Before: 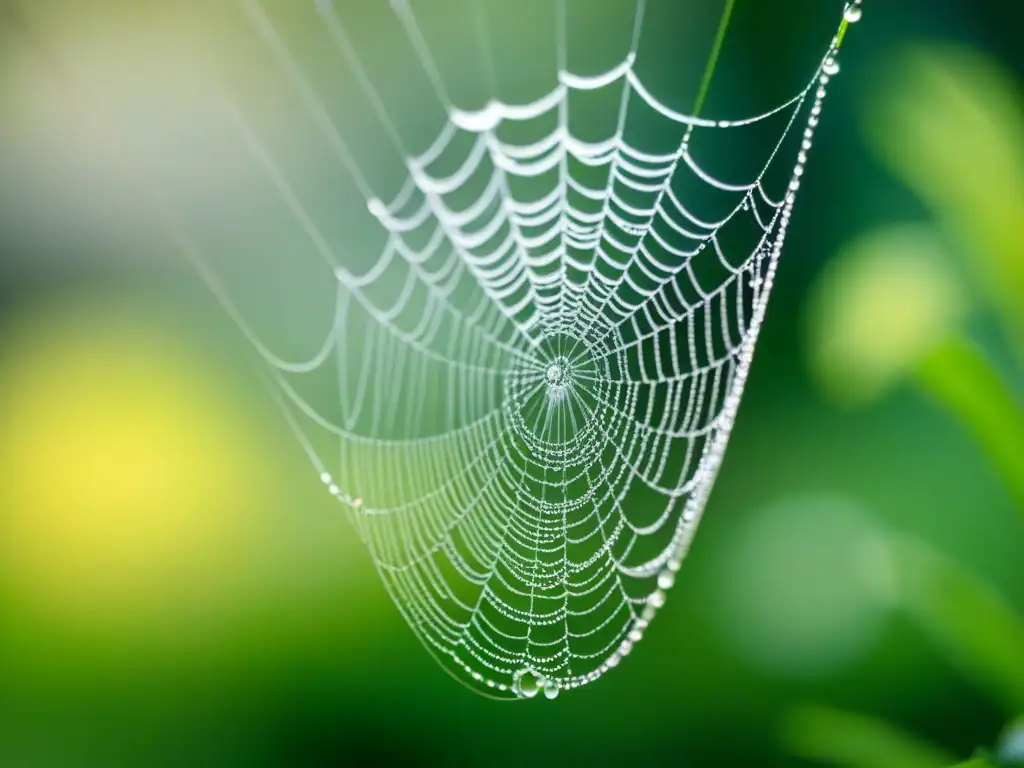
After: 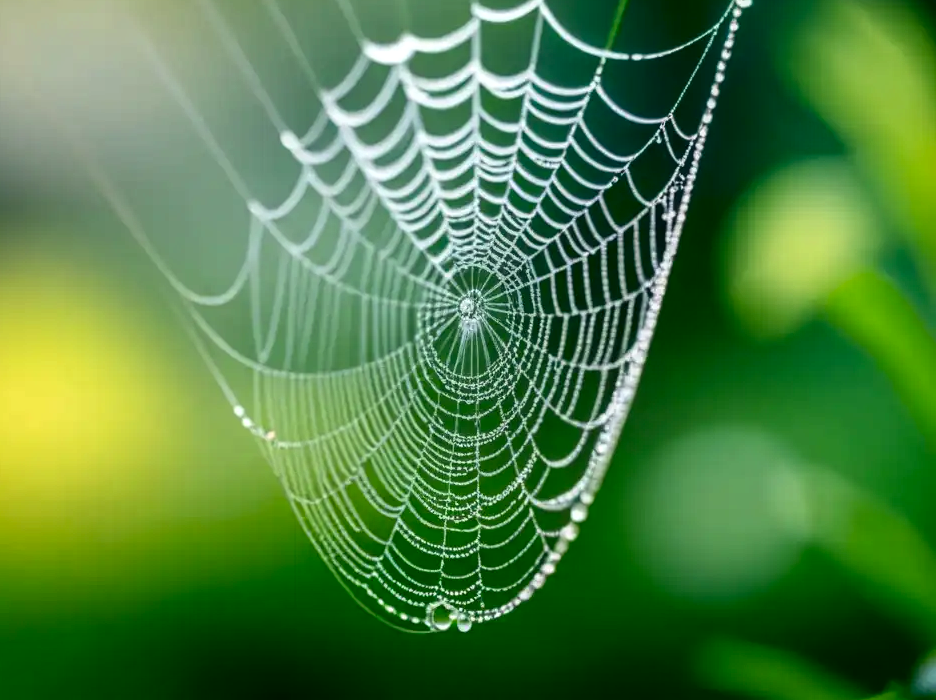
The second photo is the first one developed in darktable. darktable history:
local contrast: on, module defaults
crop and rotate: left 8.518%, top 8.845%
contrast brightness saturation: contrast 0.068, brightness -0.131, saturation 0.064
